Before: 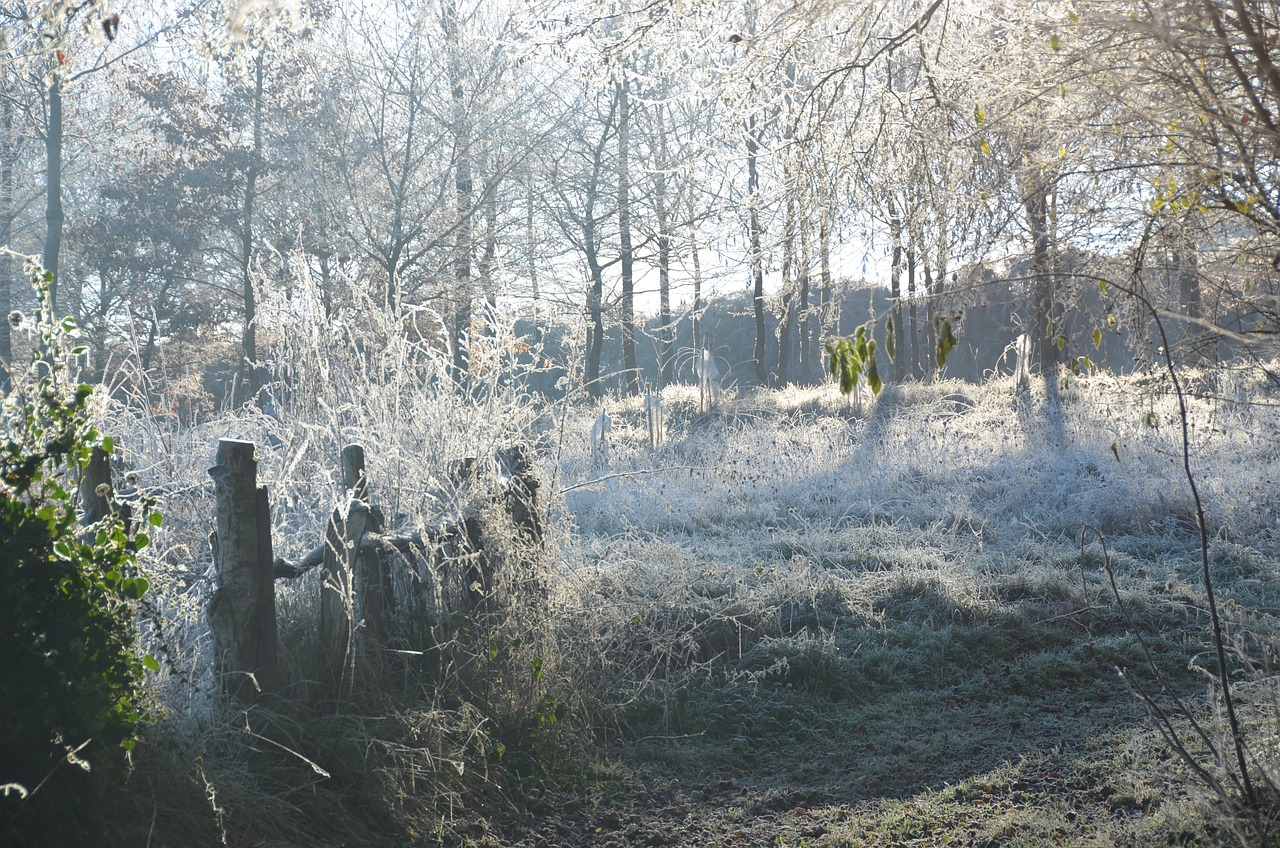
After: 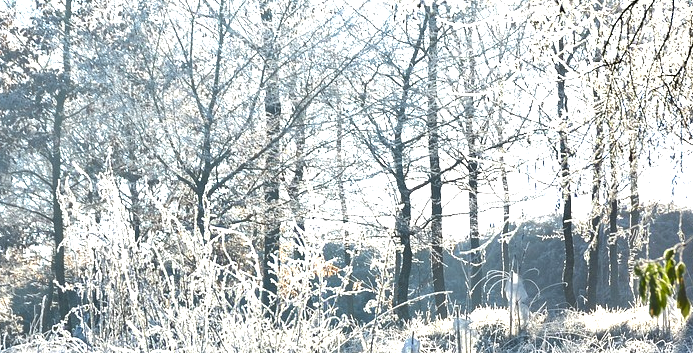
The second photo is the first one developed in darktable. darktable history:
exposure: exposure 0.782 EV, compensate exposure bias true, compensate highlight preservation false
shadows and highlights: shadows 24.97, highlights -48.09, soften with gaussian
crop: left 14.986%, top 9.143%, right 30.818%, bottom 49.171%
